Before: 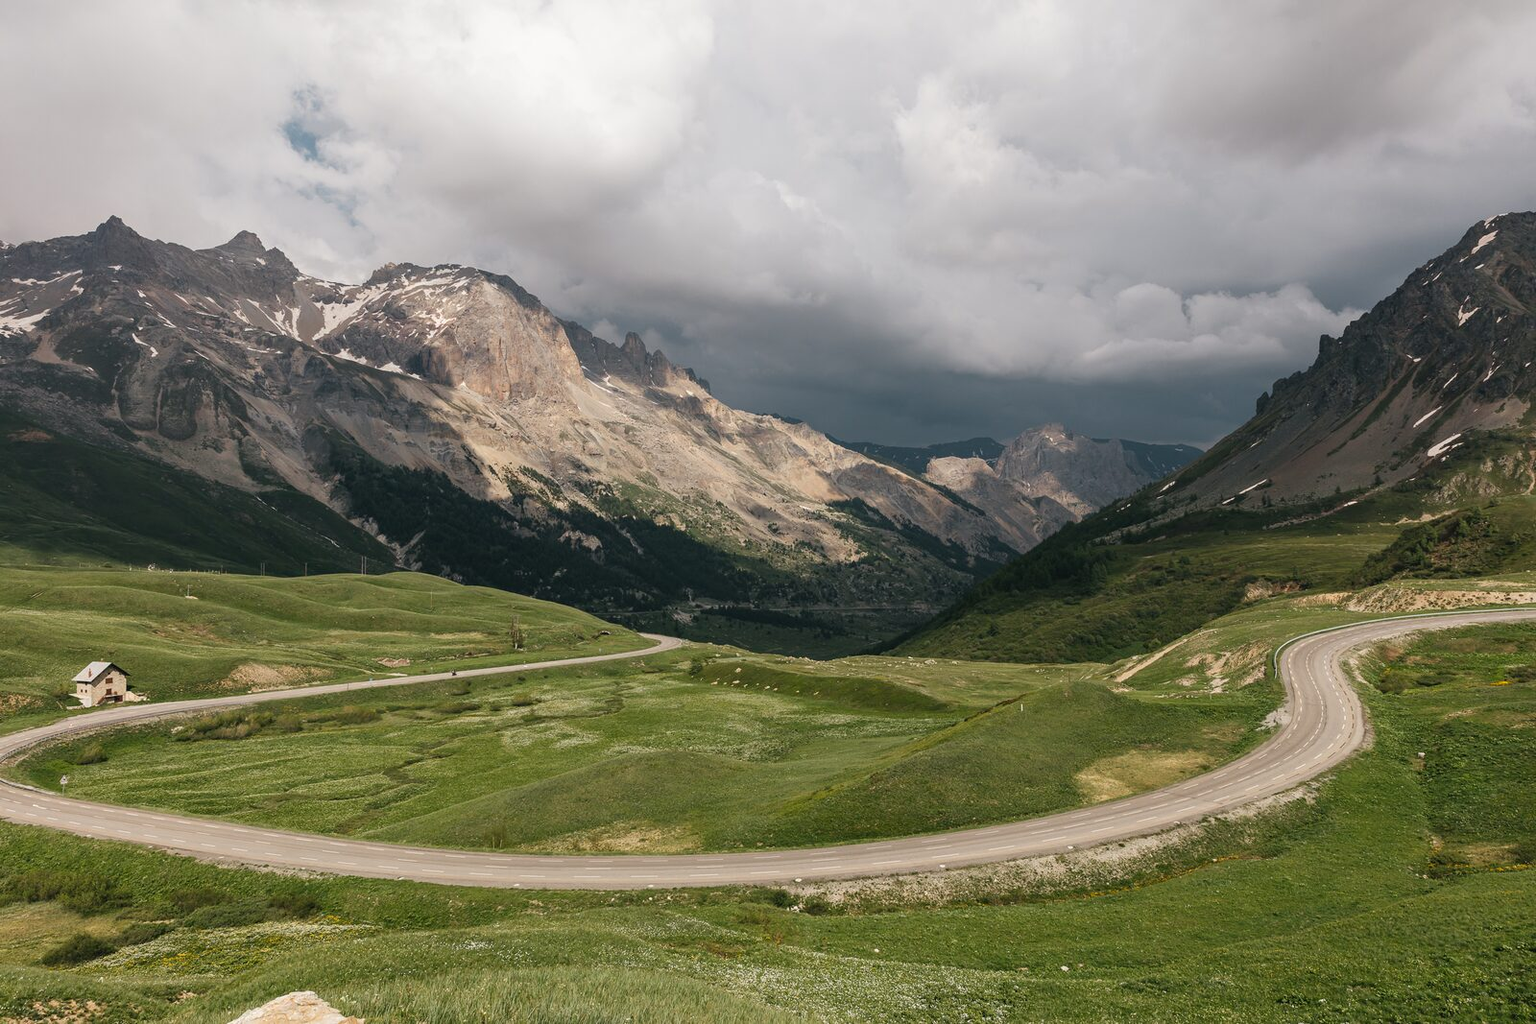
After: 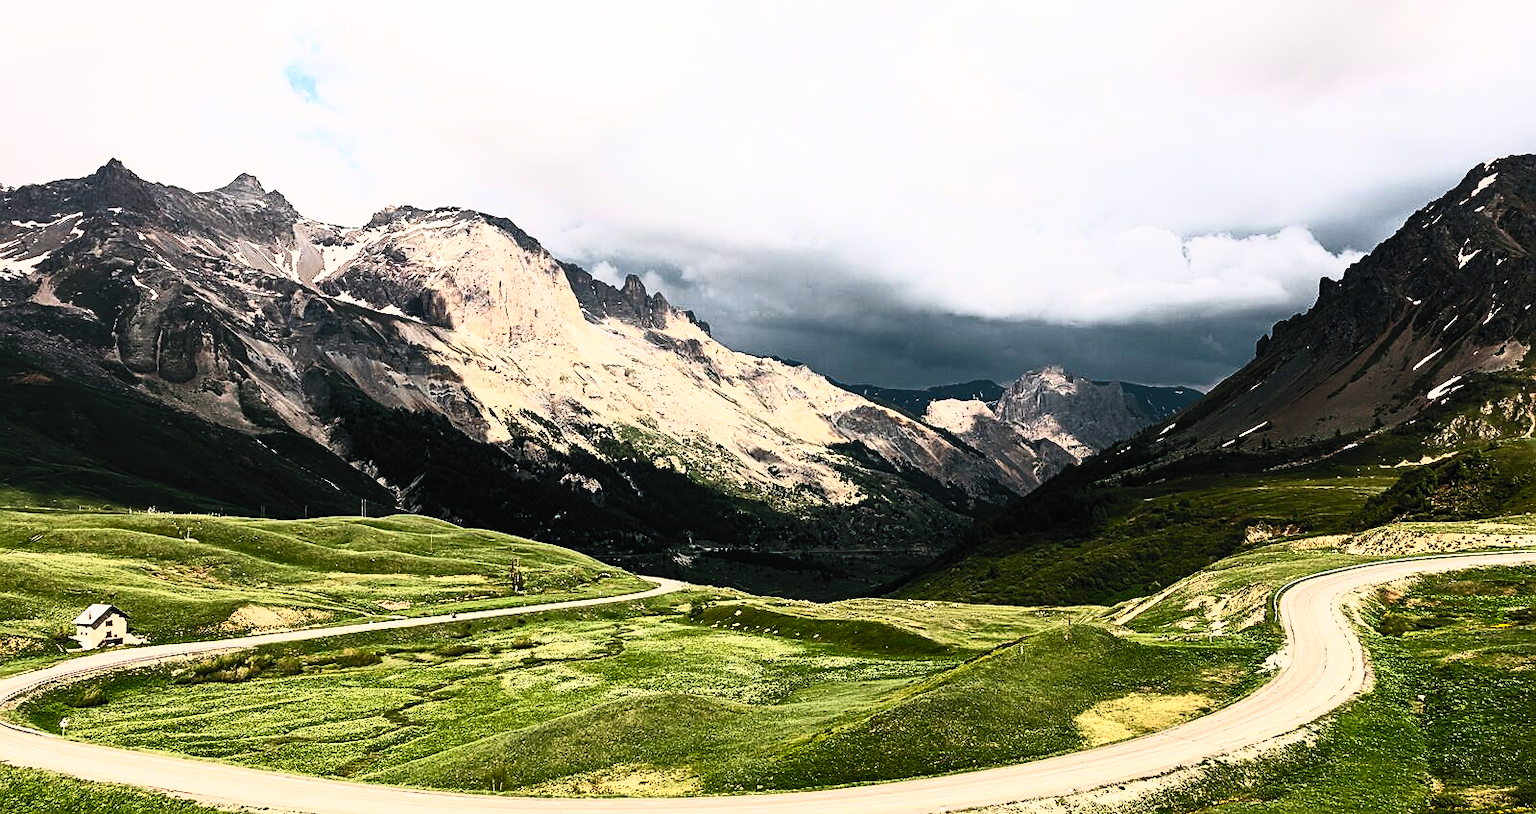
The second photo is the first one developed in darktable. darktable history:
filmic rgb: black relative exposure -5.11 EV, white relative exposure 3.97 EV, hardness 2.9, contrast 1.301, highlights saturation mix -30.64%, iterations of high-quality reconstruction 0
contrast brightness saturation: contrast 0.849, brightness 0.6, saturation 0.586
sharpen: on, module defaults
crop and rotate: top 5.654%, bottom 14.836%
